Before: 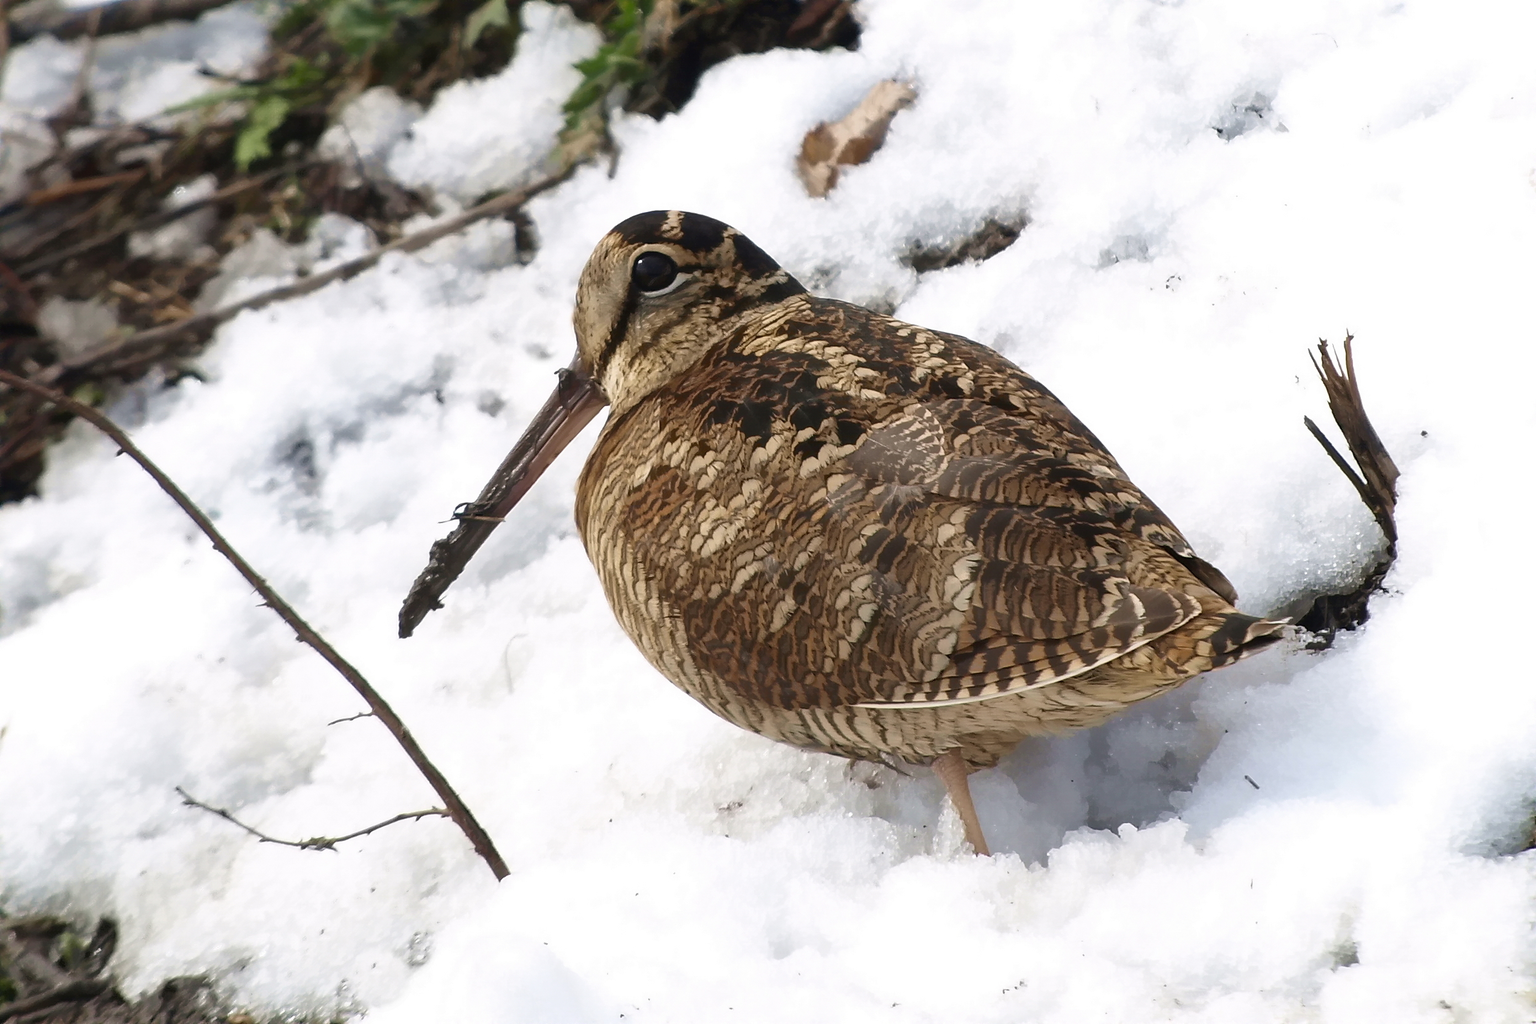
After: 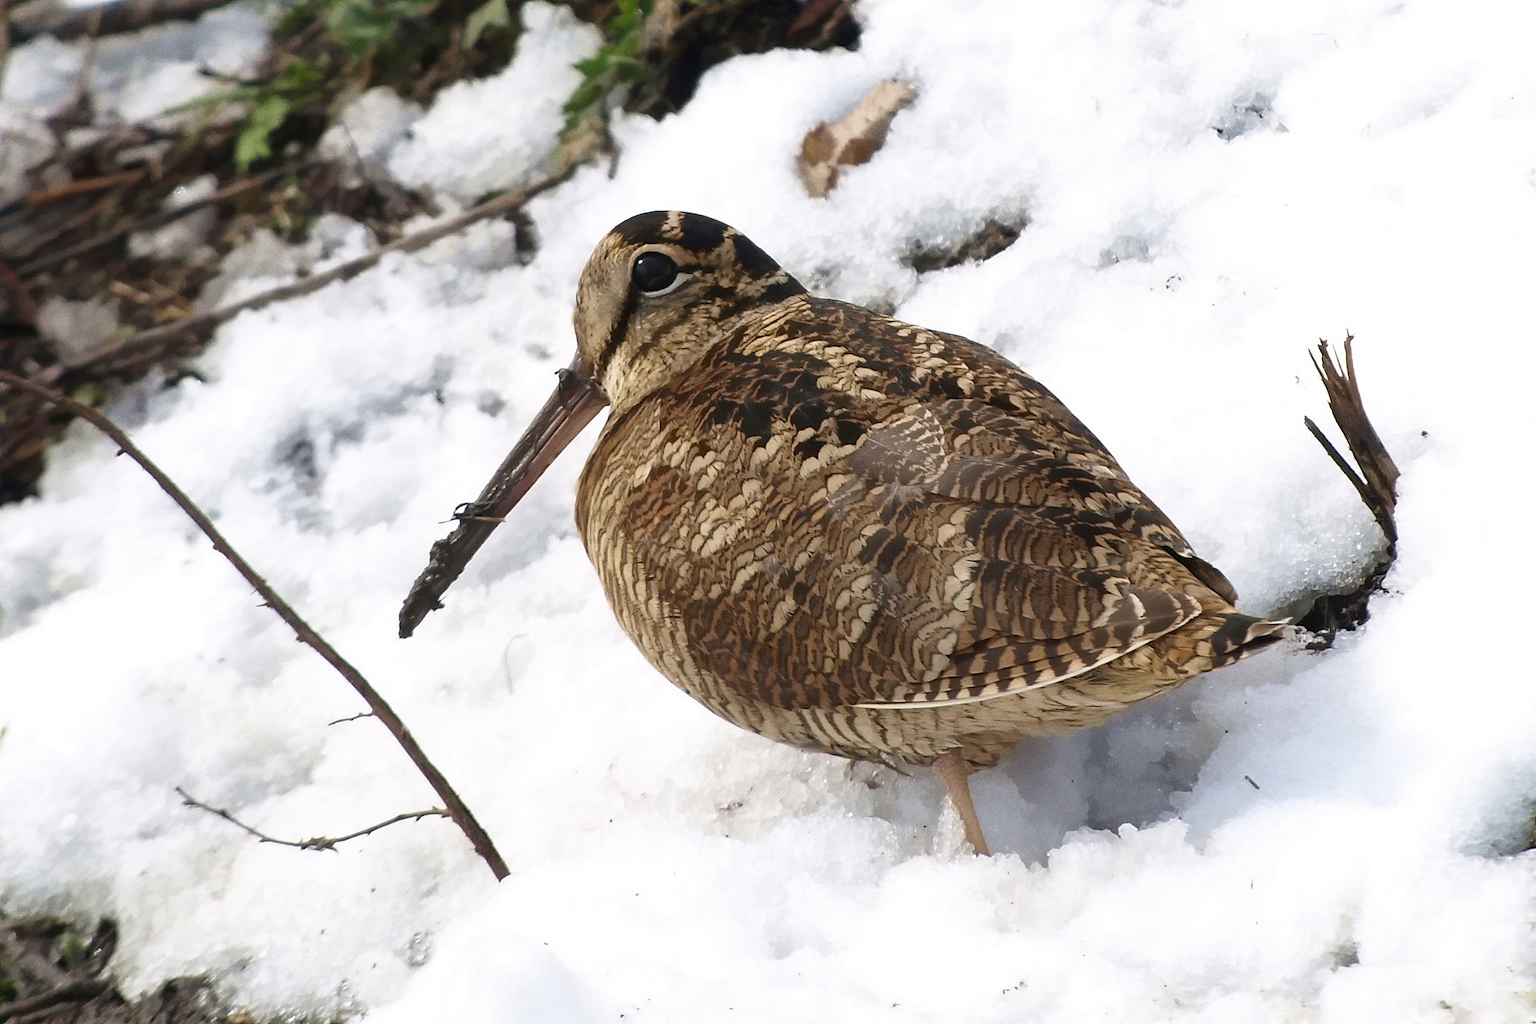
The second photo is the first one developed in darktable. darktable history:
grain: coarseness 0.09 ISO
tone equalizer: on, module defaults
